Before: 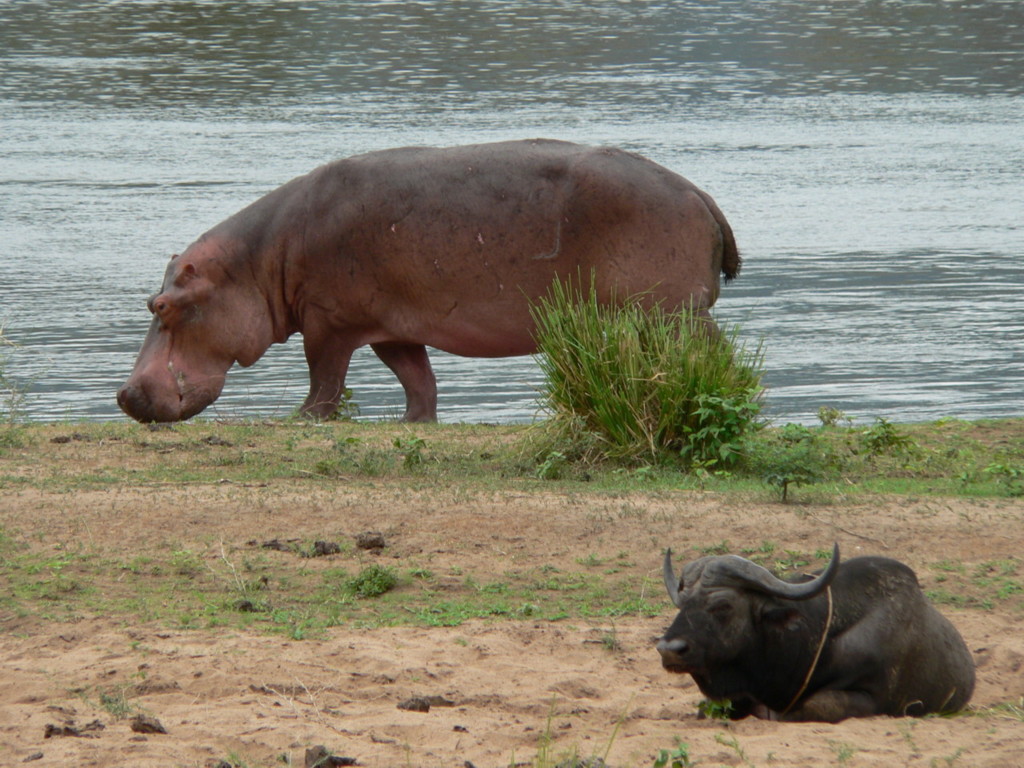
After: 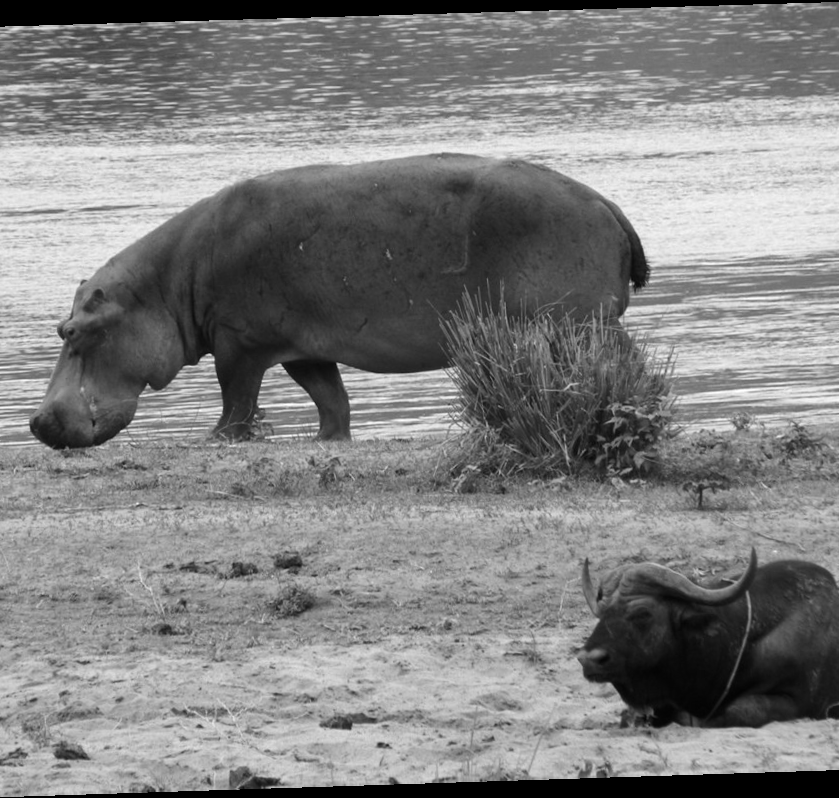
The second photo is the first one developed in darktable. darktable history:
rotate and perspective: rotation -1.77°, lens shift (horizontal) 0.004, automatic cropping off
crop and rotate: left 9.597%, right 10.195%
tone equalizer: -8 EV -0.417 EV, -7 EV -0.389 EV, -6 EV -0.333 EV, -5 EV -0.222 EV, -3 EV 0.222 EV, -2 EV 0.333 EV, -1 EV 0.389 EV, +0 EV 0.417 EV, edges refinement/feathering 500, mask exposure compensation -1.57 EV, preserve details no
monochrome: on, module defaults
